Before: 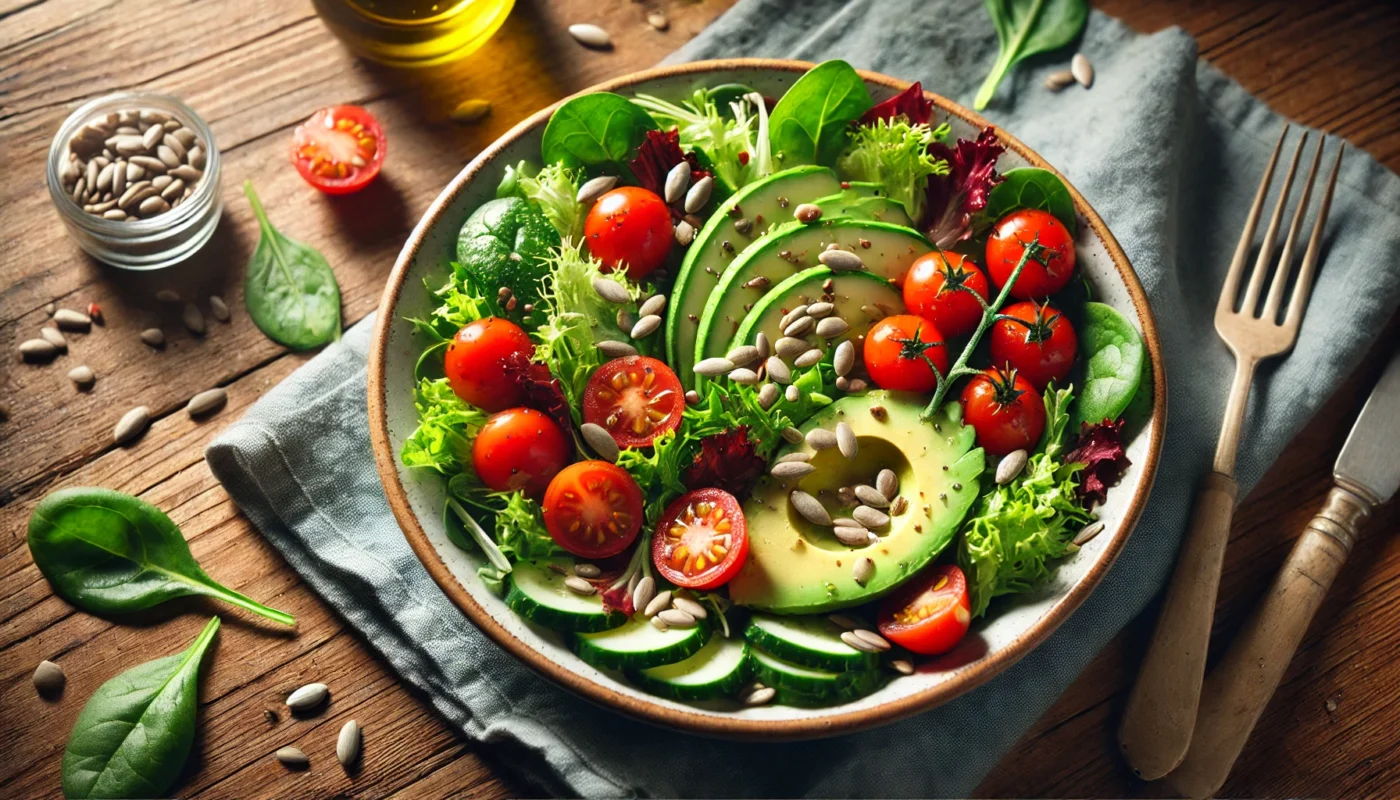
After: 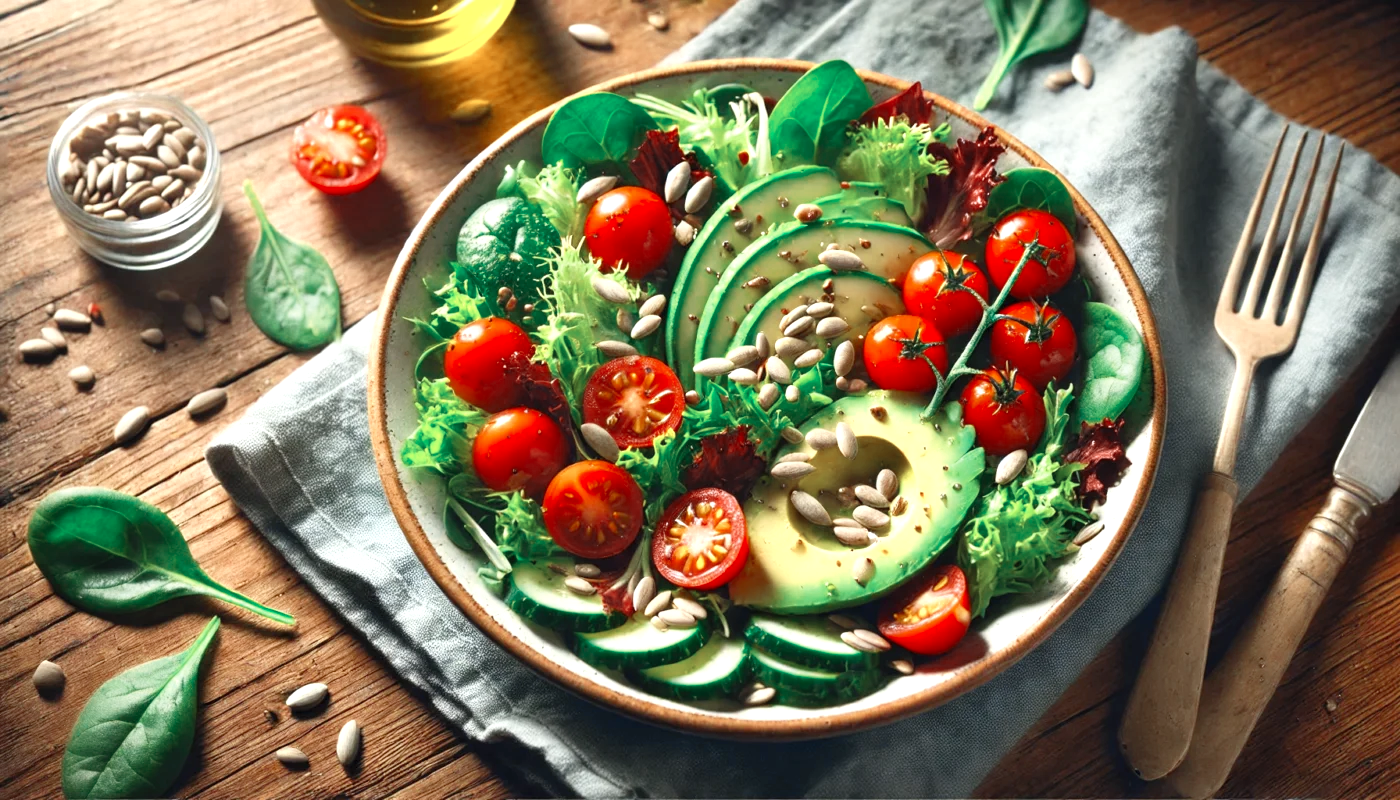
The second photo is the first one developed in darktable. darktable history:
color zones: curves: ch0 [(0, 0.5) (0.125, 0.4) (0.25, 0.5) (0.375, 0.4) (0.5, 0.4) (0.625, 0.6) (0.75, 0.6) (0.875, 0.5)]; ch1 [(0, 0.35) (0.125, 0.45) (0.25, 0.35) (0.375, 0.35) (0.5, 0.35) (0.625, 0.35) (0.75, 0.45) (0.875, 0.35)]; ch2 [(0, 0.6) (0.125, 0.5) (0.25, 0.5) (0.375, 0.6) (0.5, 0.6) (0.625, 0.5) (0.75, 0.5) (0.875, 0.5)]
levels: levels [0, 0.435, 0.917]
base curve: curves: ch0 [(0, 0) (0.666, 0.806) (1, 1)]
